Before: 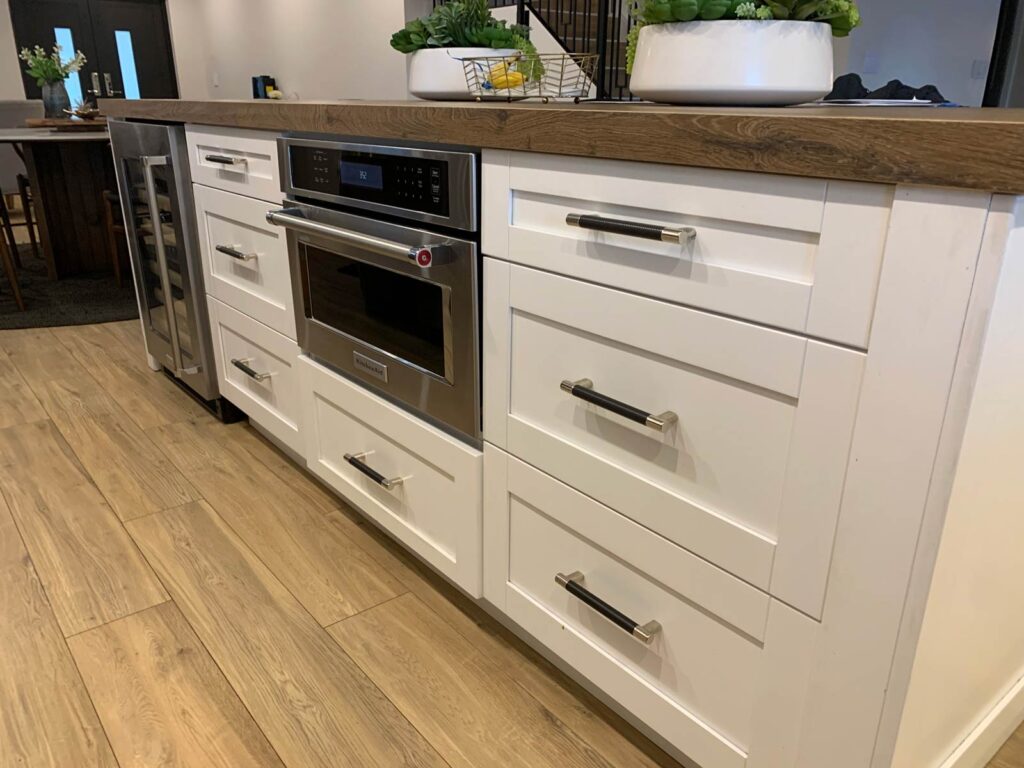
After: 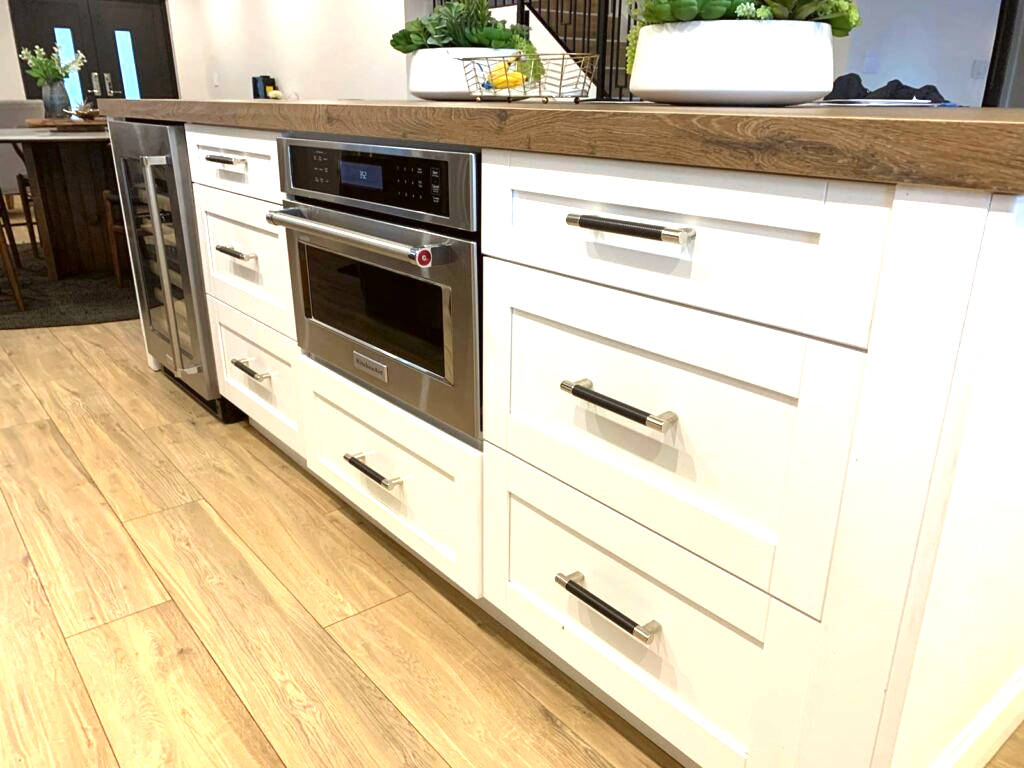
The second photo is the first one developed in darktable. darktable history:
color correction: highlights a* -2.93, highlights b* -2.1, shadows a* 2.33, shadows b* 2.71
exposure: black level correction 0, exposure 1.2 EV, compensate highlight preservation false
